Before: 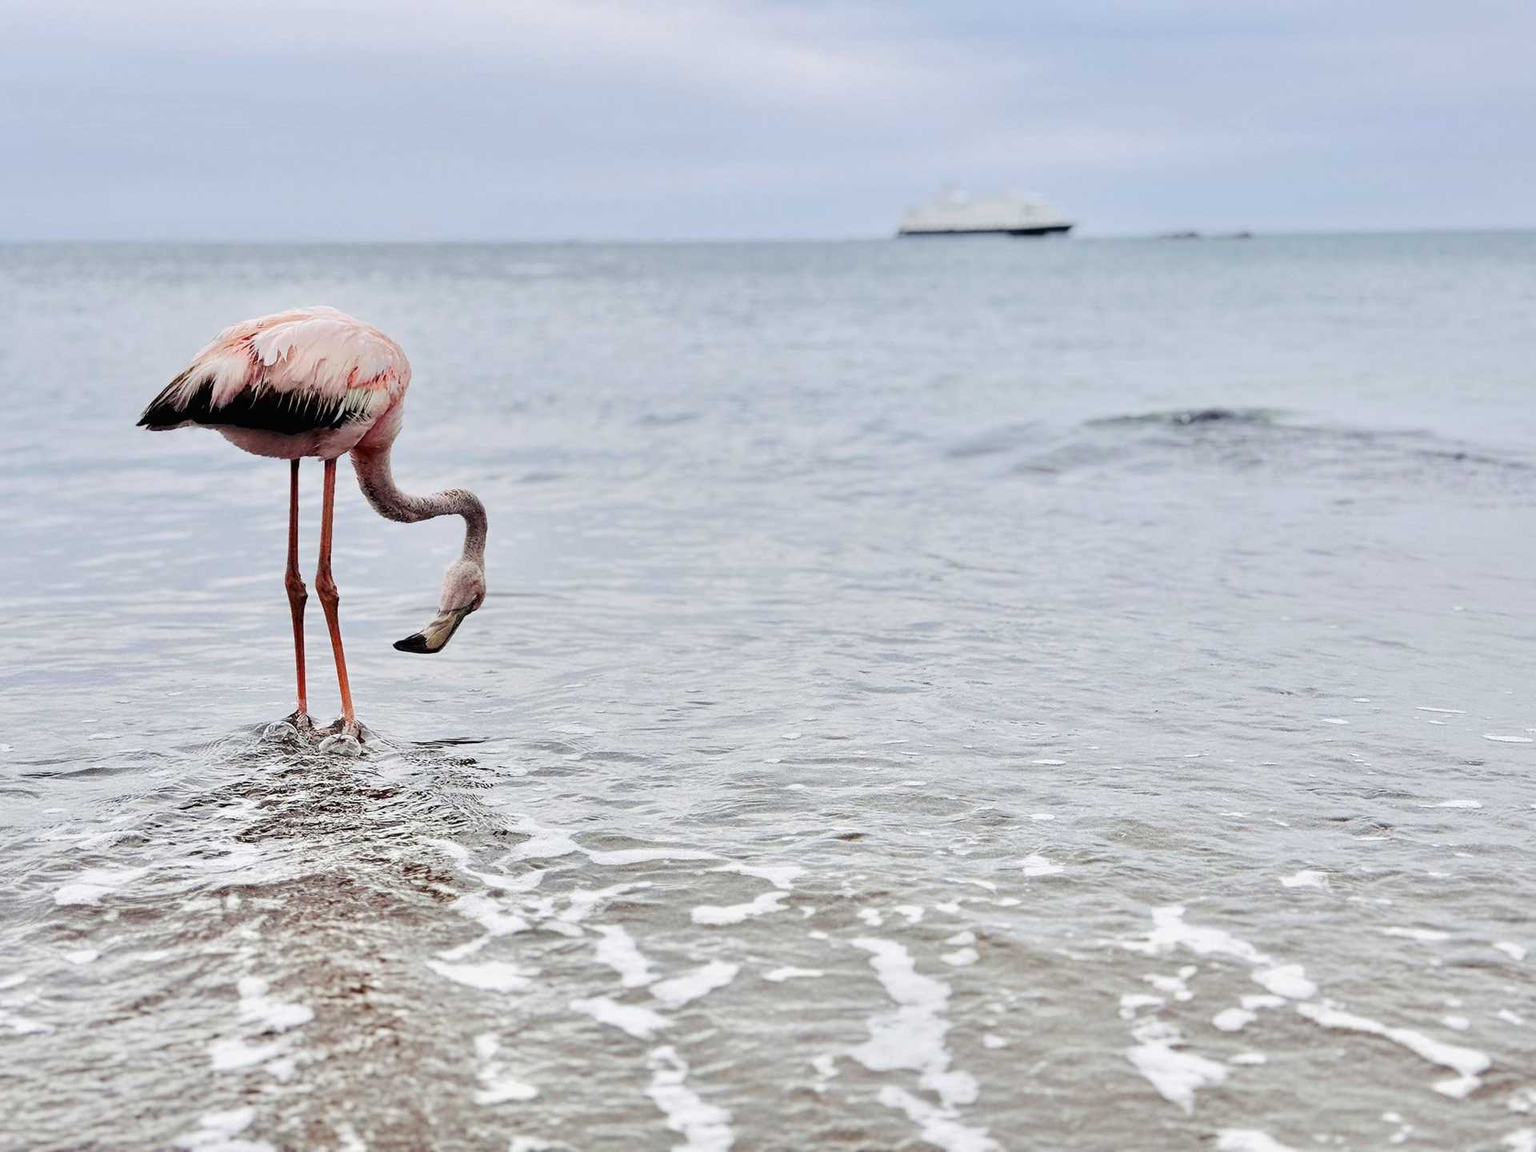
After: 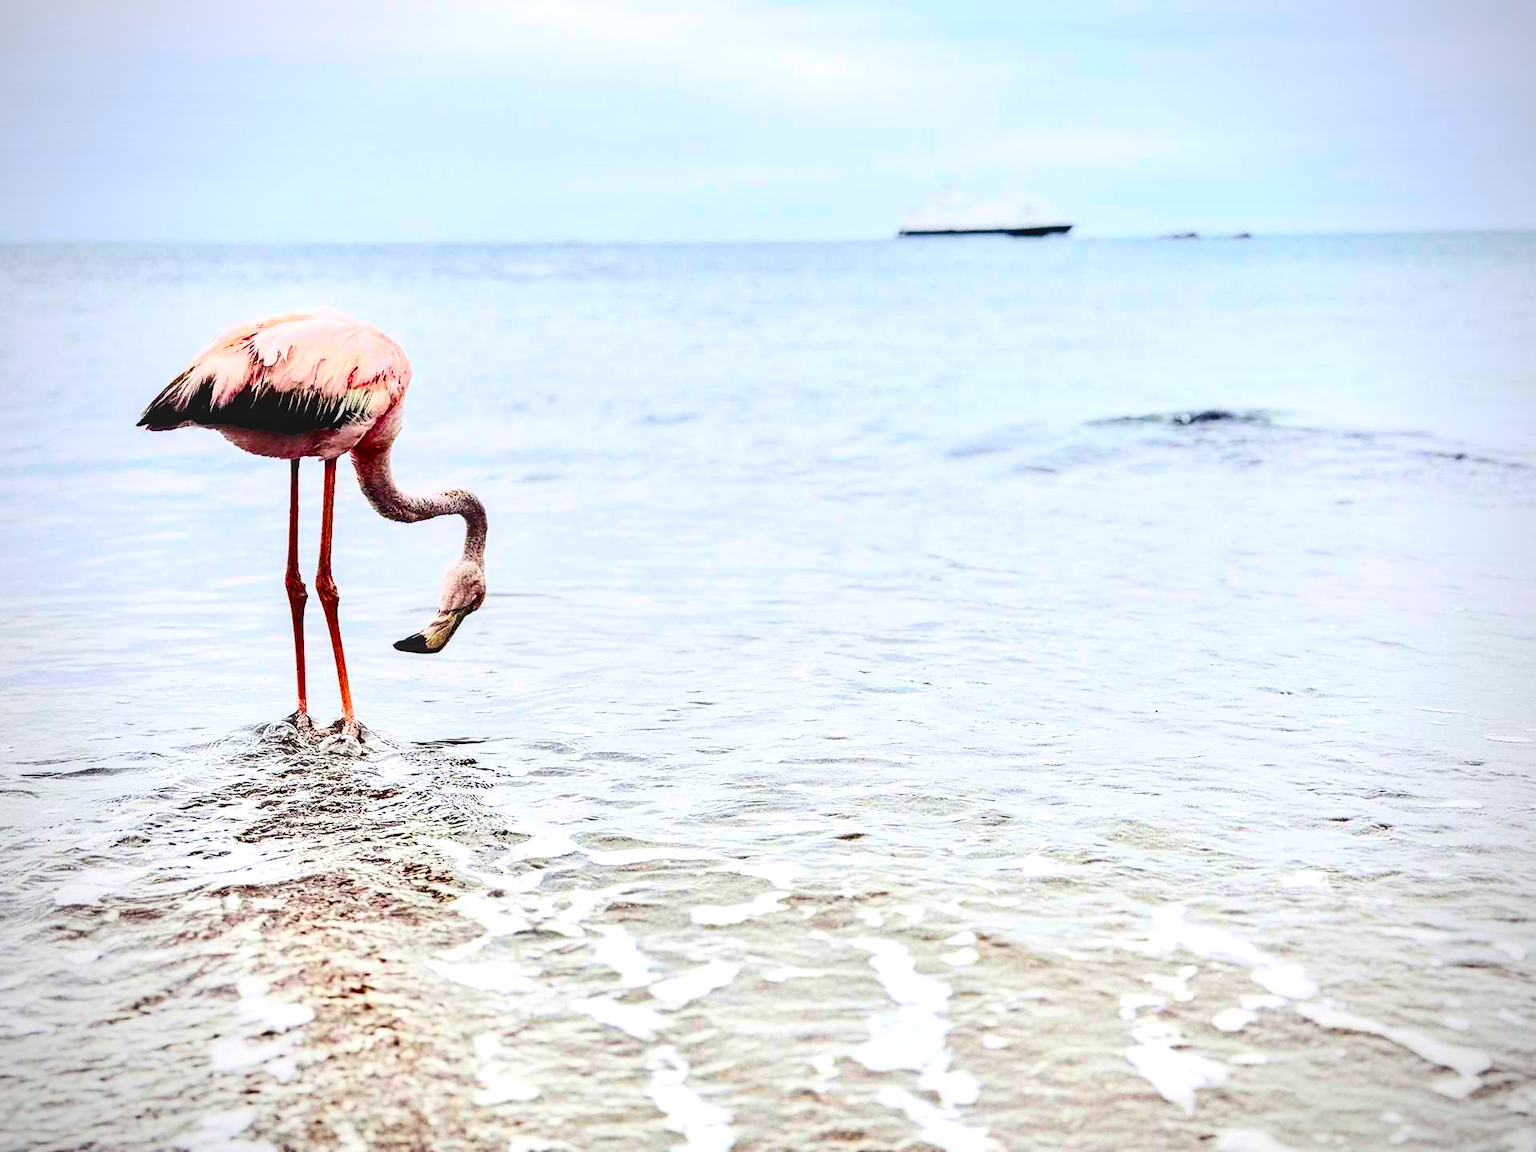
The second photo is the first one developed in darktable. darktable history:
local contrast: on, module defaults
exposure: exposure 0.4 EV, compensate highlight preservation false
haze removal: compatibility mode true, adaptive false
contrast brightness saturation: contrast 0.4, brightness 0.05, saturation 0.25
vignetting: on, module defaults
color balance rgb: perceptual saturation grading › global saturation 20%, global vibrance 20%
